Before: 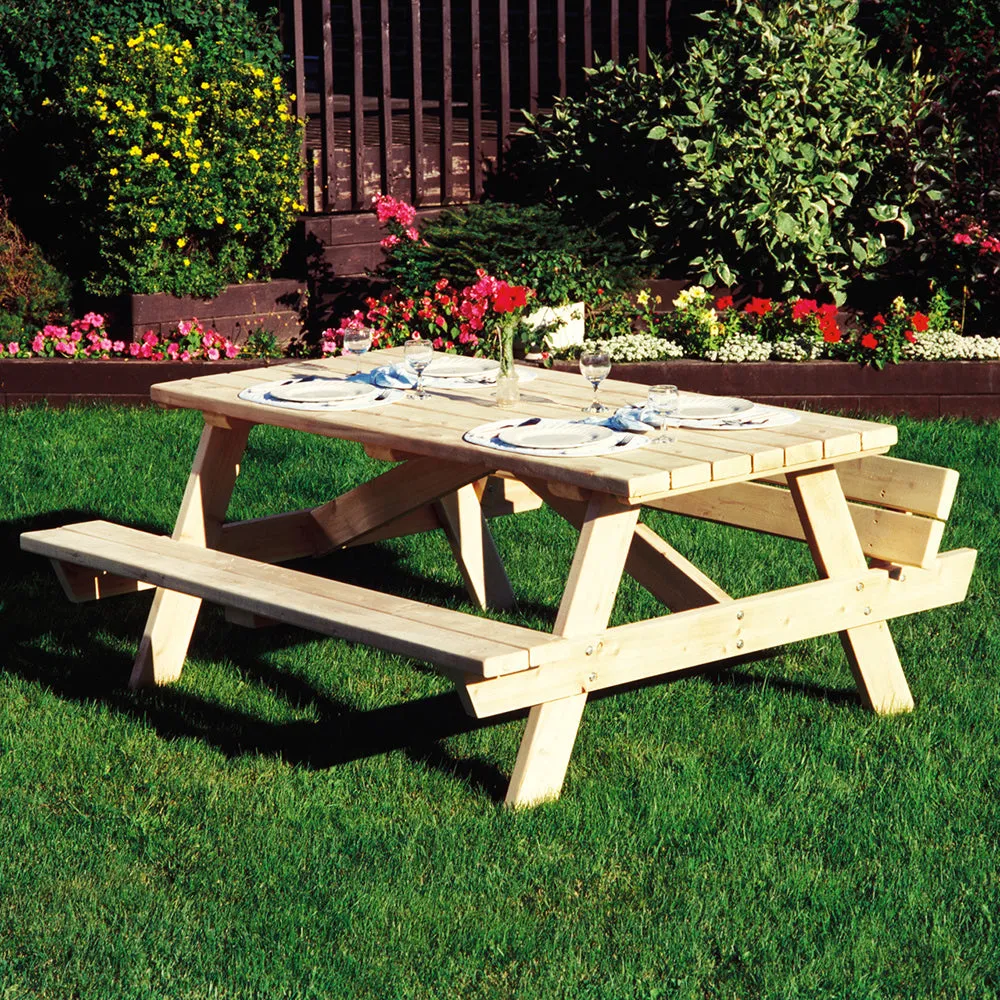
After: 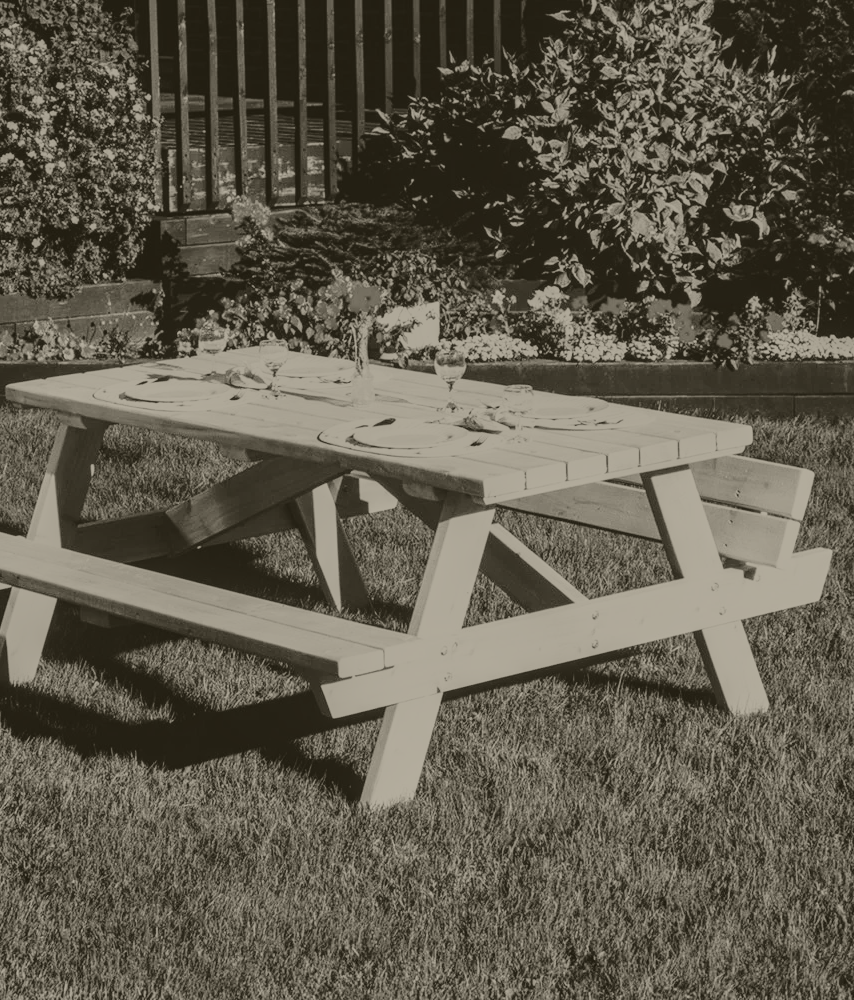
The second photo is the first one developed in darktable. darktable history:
base curve: curves: ch0 [(0, 0) (0.028, 0.03) (0.121, 0.232) (0.46, 0.748) (0.859, 0.968) (1, 1)], preserve colors none
crop and rotate: left 14.584%
colorize: hue 41.44°, saturation 22%, source mix 60%, lightness 10.61%
local contrast: on, module defaults
